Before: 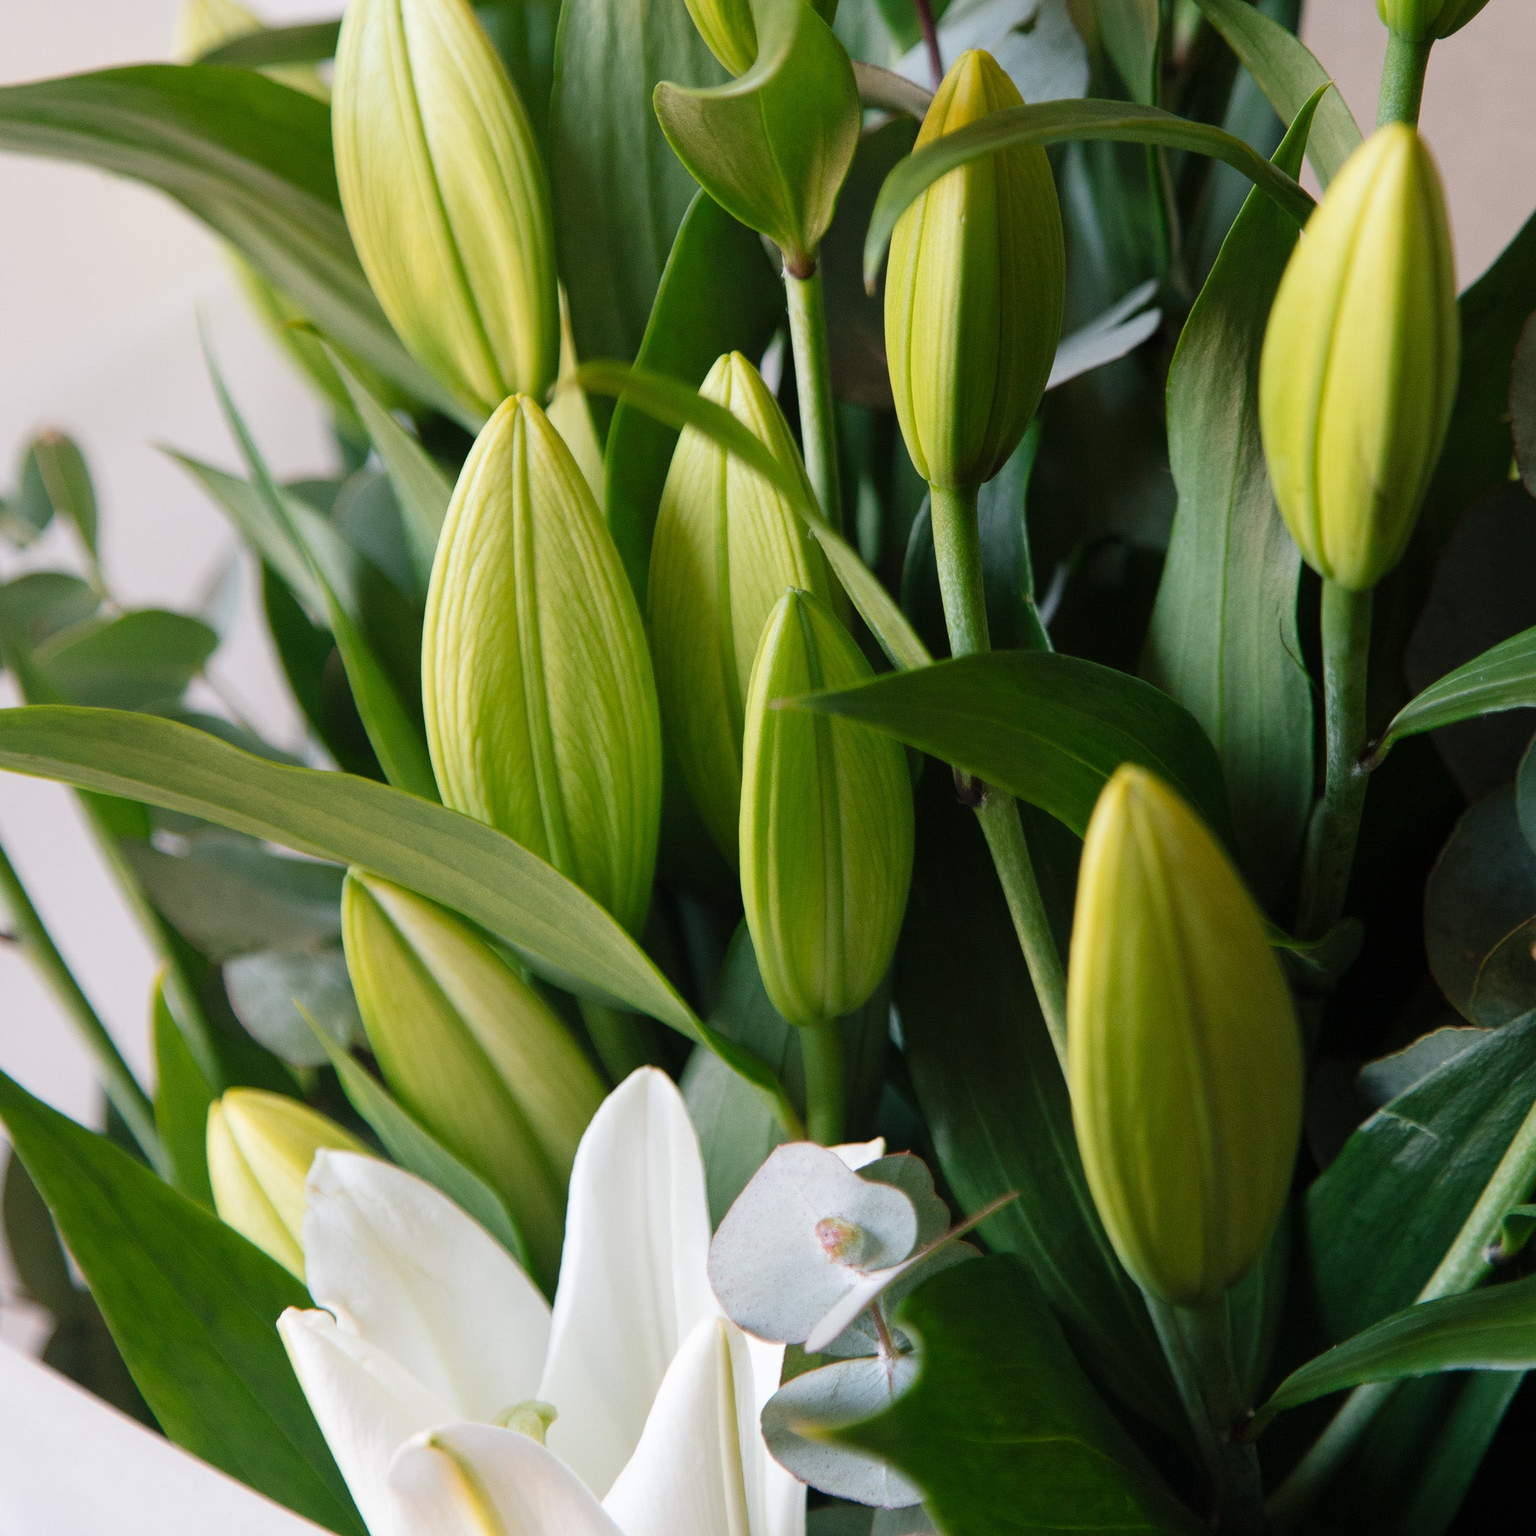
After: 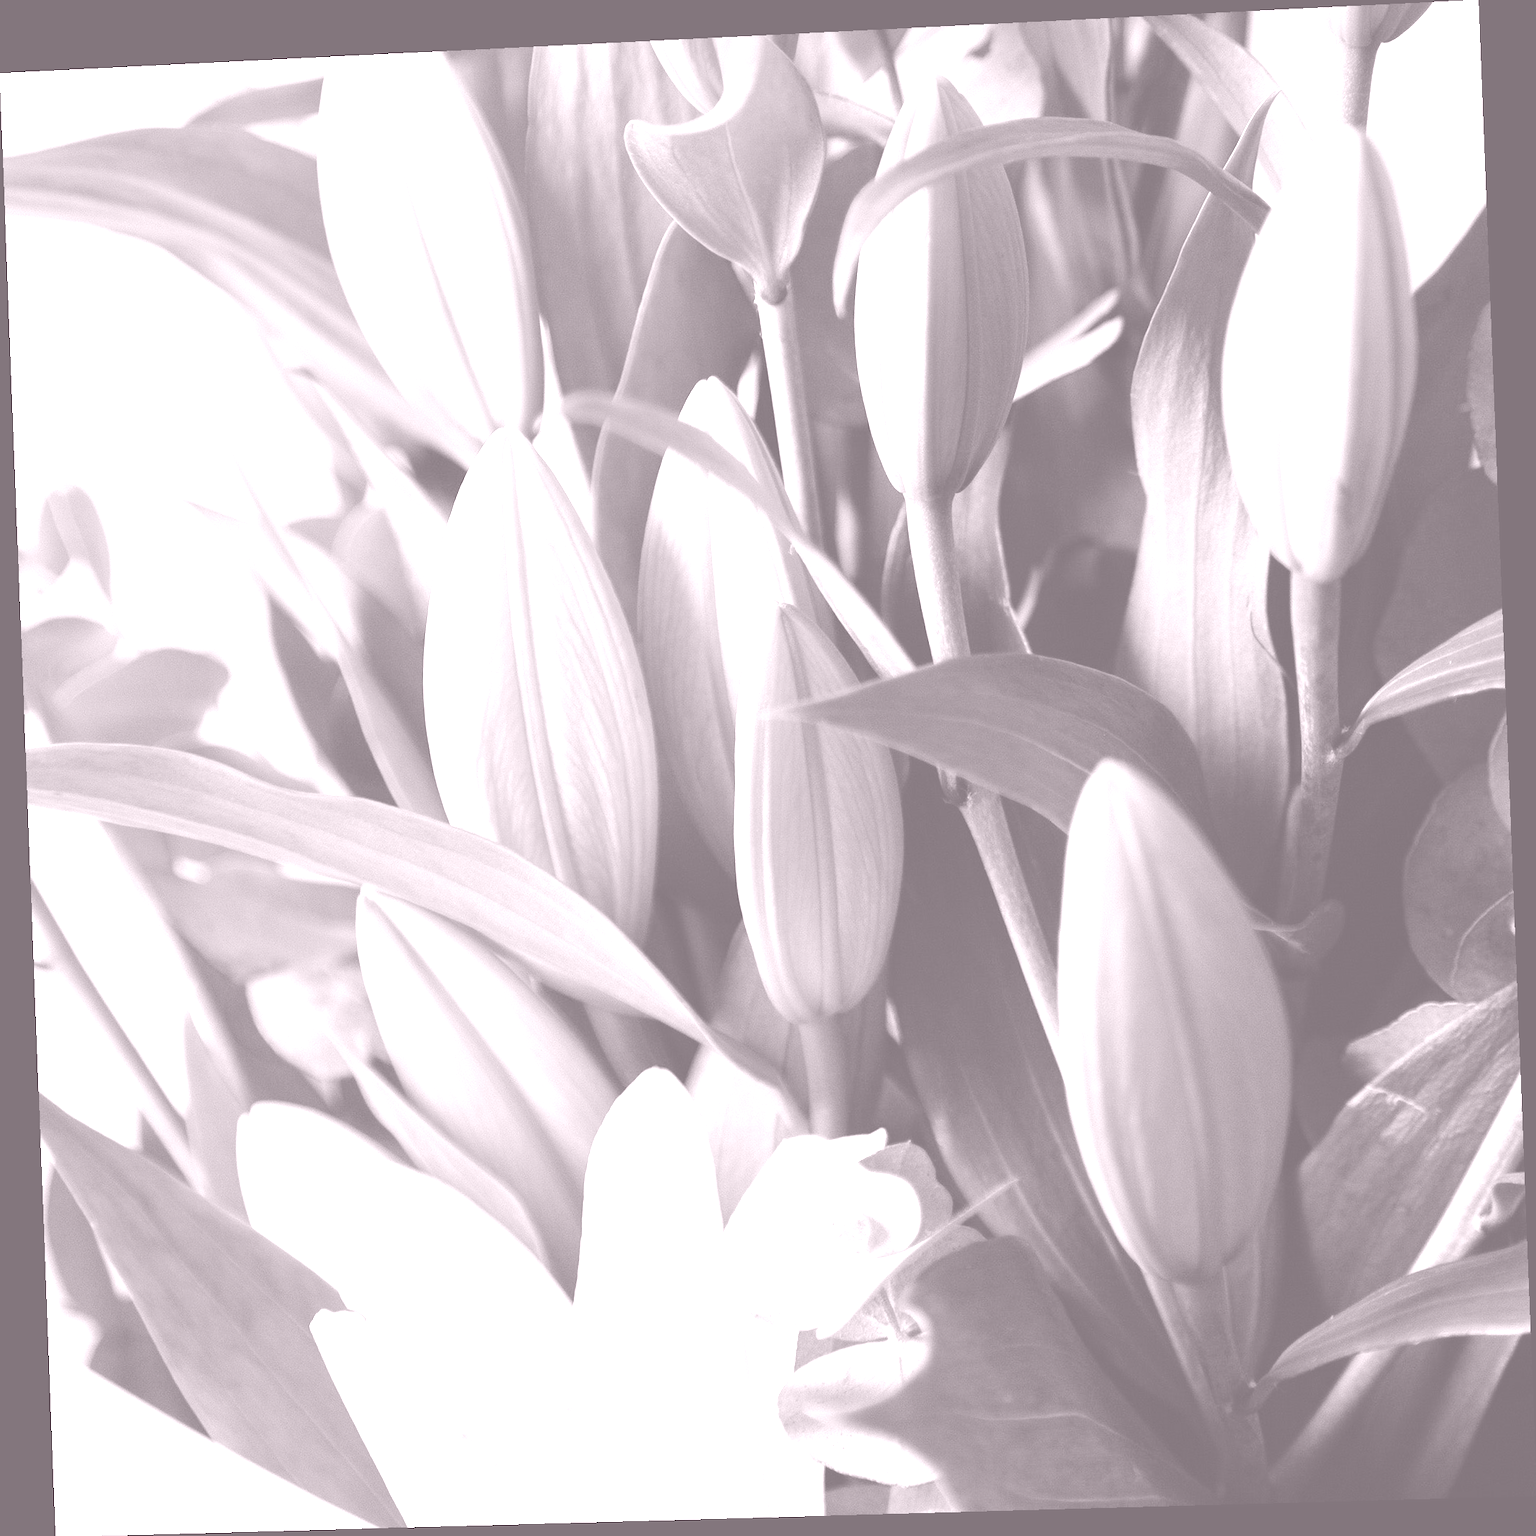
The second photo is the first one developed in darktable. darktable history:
rotate and perspective: rotation -2.22°, lens shift (horizontal) -0.022, automatic cropping off
colorize: hue 25.2°, saturation 83%, source mix 82%, lightness 79%, version 1
color balance rgb: perceptual saturation grading › global saturation 30%
